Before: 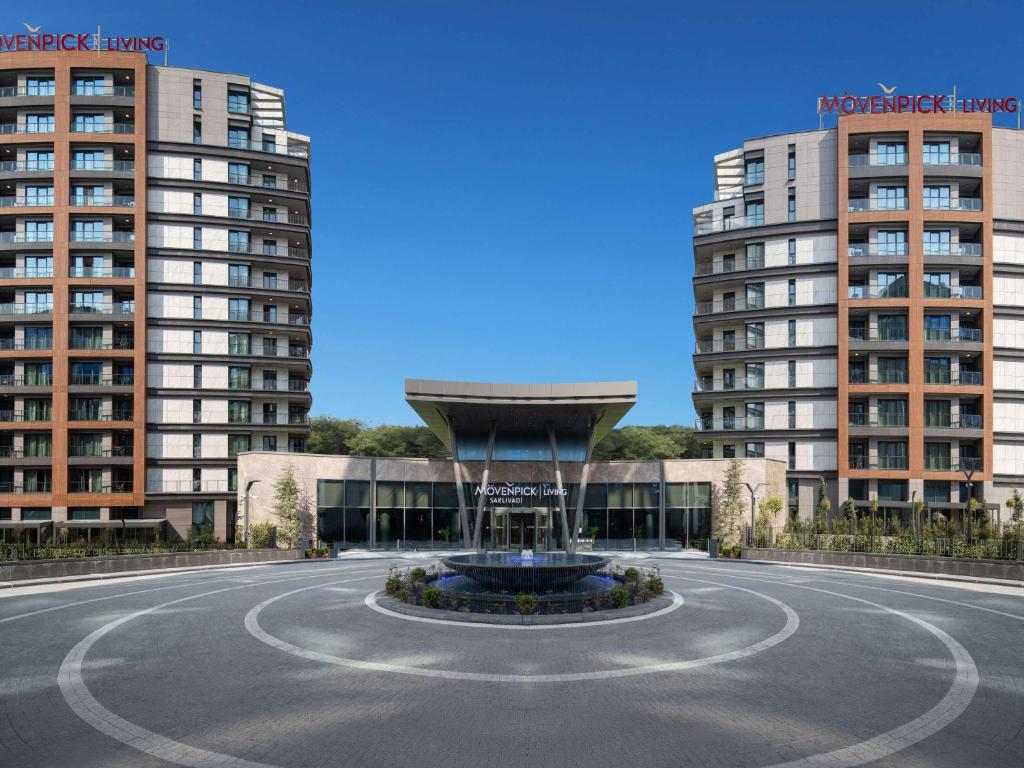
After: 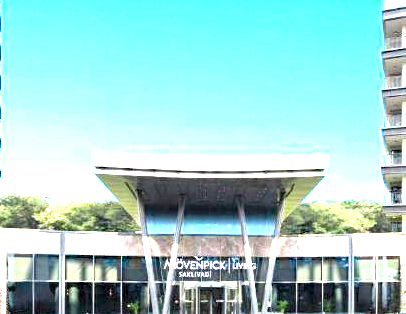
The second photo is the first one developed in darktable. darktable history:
levels: levels [0.026, 0.507, 0.987]
crop: left 30.421%, top 29.538%, right 29.929%, bottom 29.568%
exposure: exposure 2.907 EV, compensate highlight preservation false
haze removal: compatibility mode true
